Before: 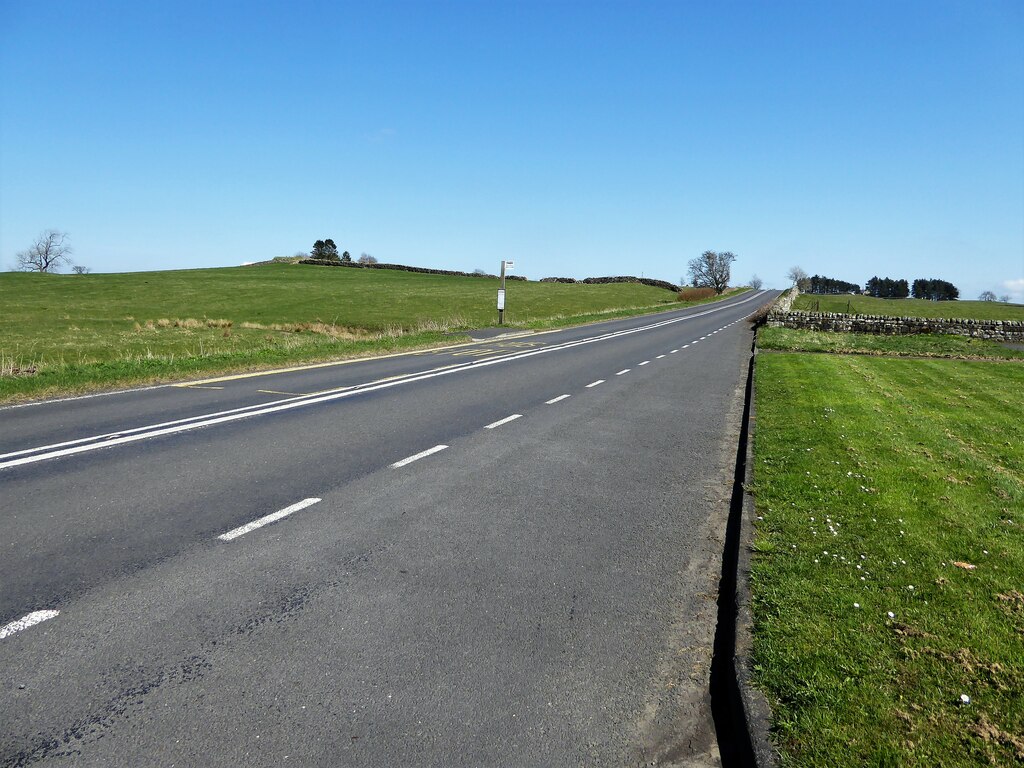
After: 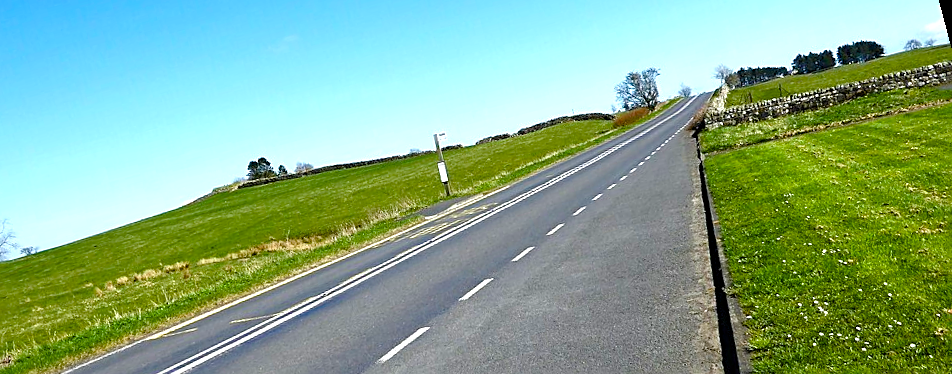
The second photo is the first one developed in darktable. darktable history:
rotate and perspective: rotation -14.8°, crop left 0.1, crop right 0.903, crop top 0.25, crop bottom 0.748
crop: bottom 24.988%
sharpen: on, module defaults
color balance rgb: linear chroma grading › shadows -2.2%, linear chroma grading › highlights -15%, linear chroma grading › global chroma -10%, linear chroma grading › mid-tones -10%, perceptual saturation grading › global saturation 45%, perceptual saturation grading › highlights -50%, perceptual saturation grading › shadows 30%, perceptual brilliance grading › global brilliance 18%, global vibrance 45%
